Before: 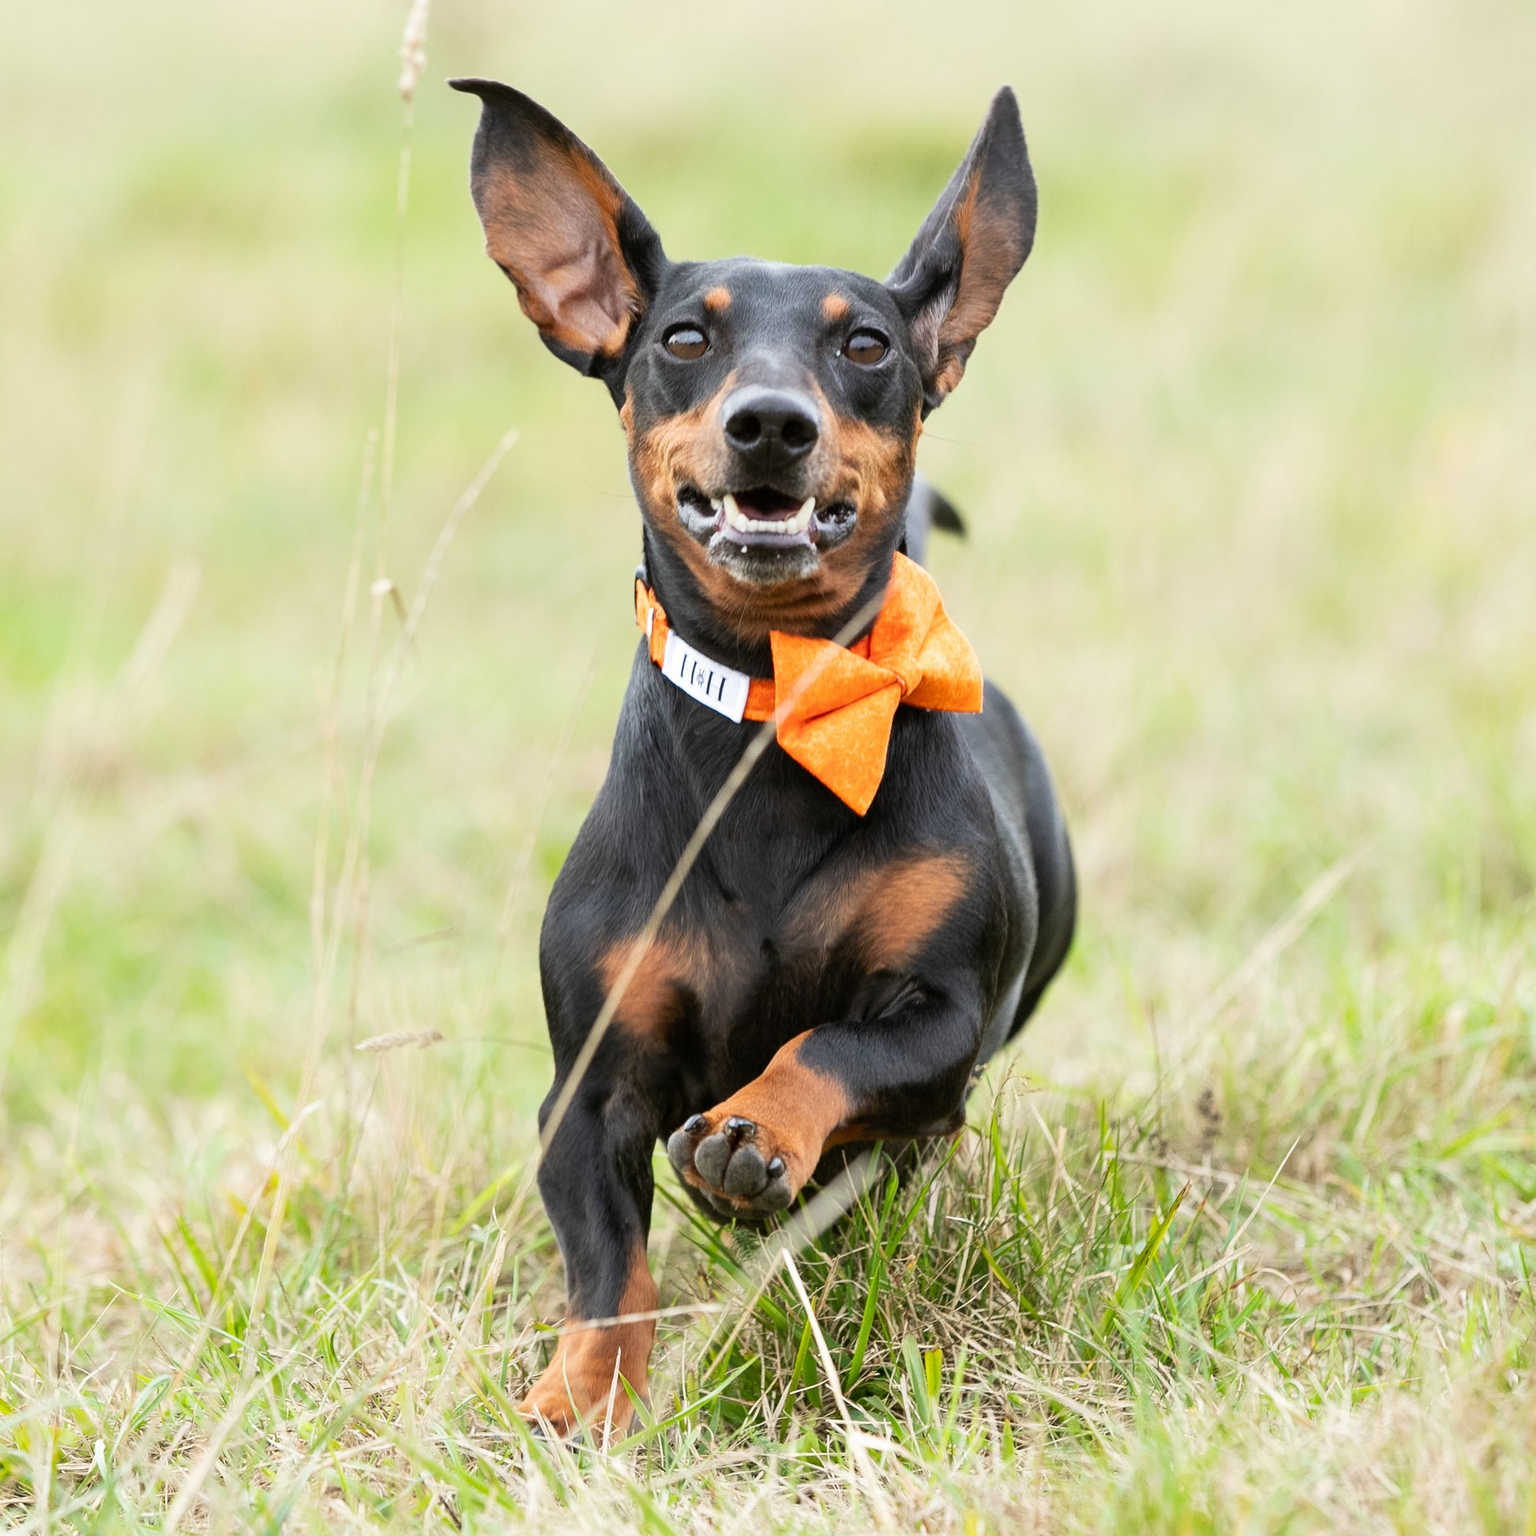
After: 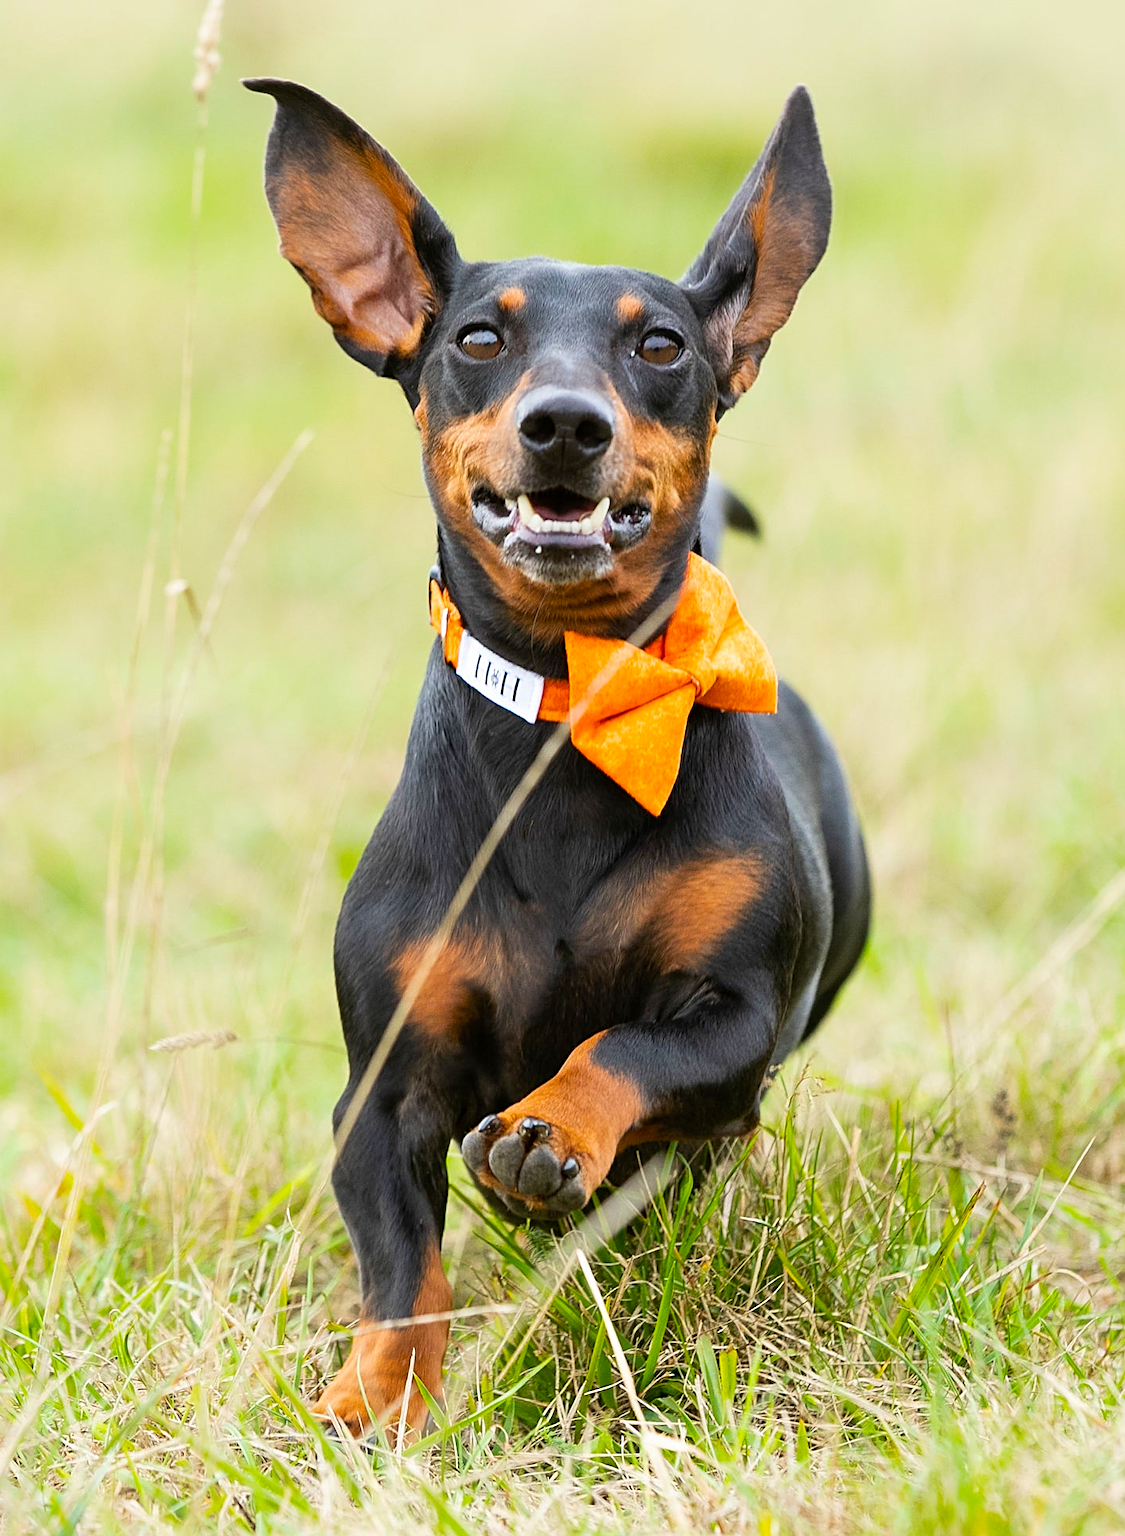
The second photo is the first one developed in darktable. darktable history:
color balance rgb: perceptual saturation grading › global saturation 25%, global vibrance 20%
sharpen: on, module defaults
crop: left 13.443%, right 13.31%
